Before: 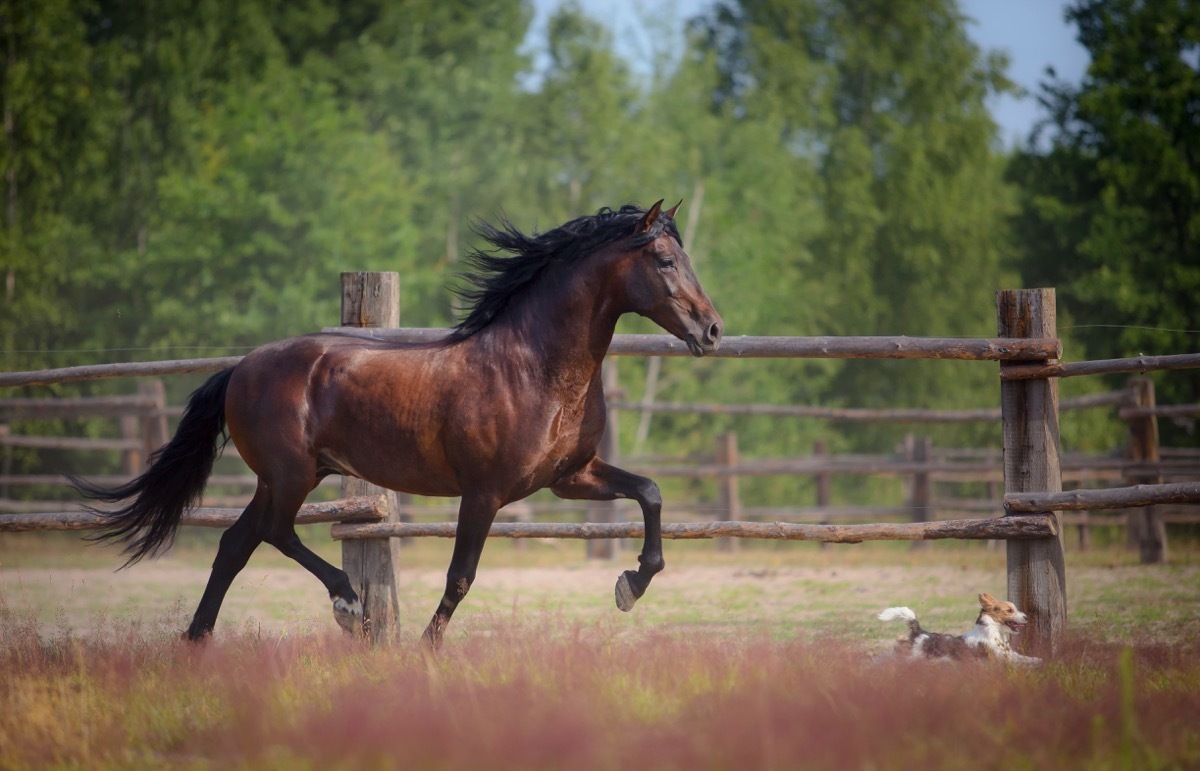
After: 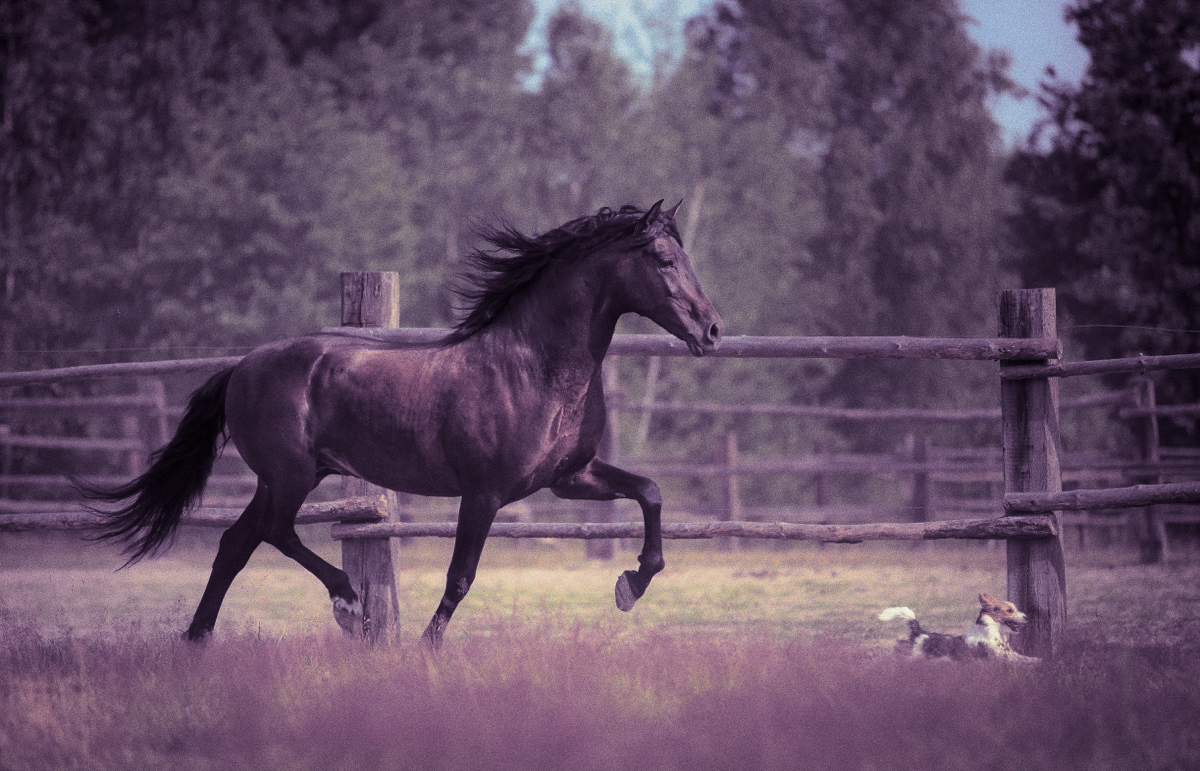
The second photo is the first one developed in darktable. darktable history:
grain: coarseness 0.09 ISO
split-toning: shadows › hue 266.4°, shadows › saturation 0.4, highlights › hue 61.2°, highlights › saturation 0.3, compress 0%
color correction: highlights b* 3
